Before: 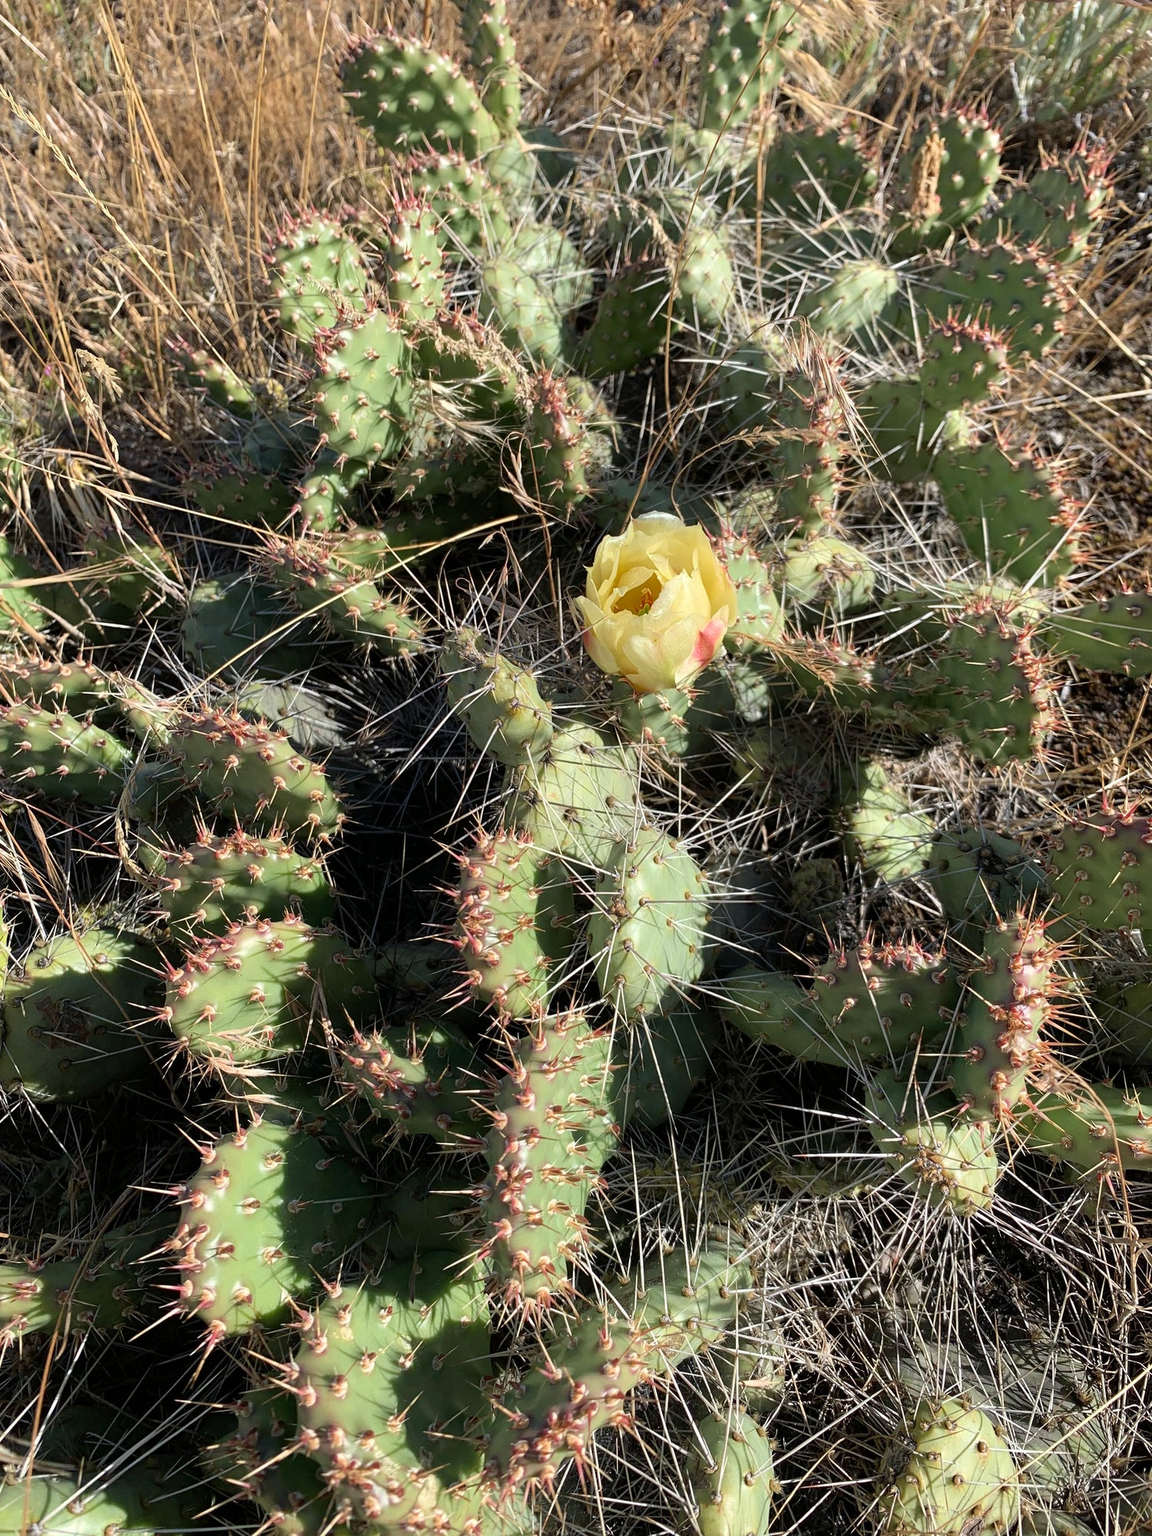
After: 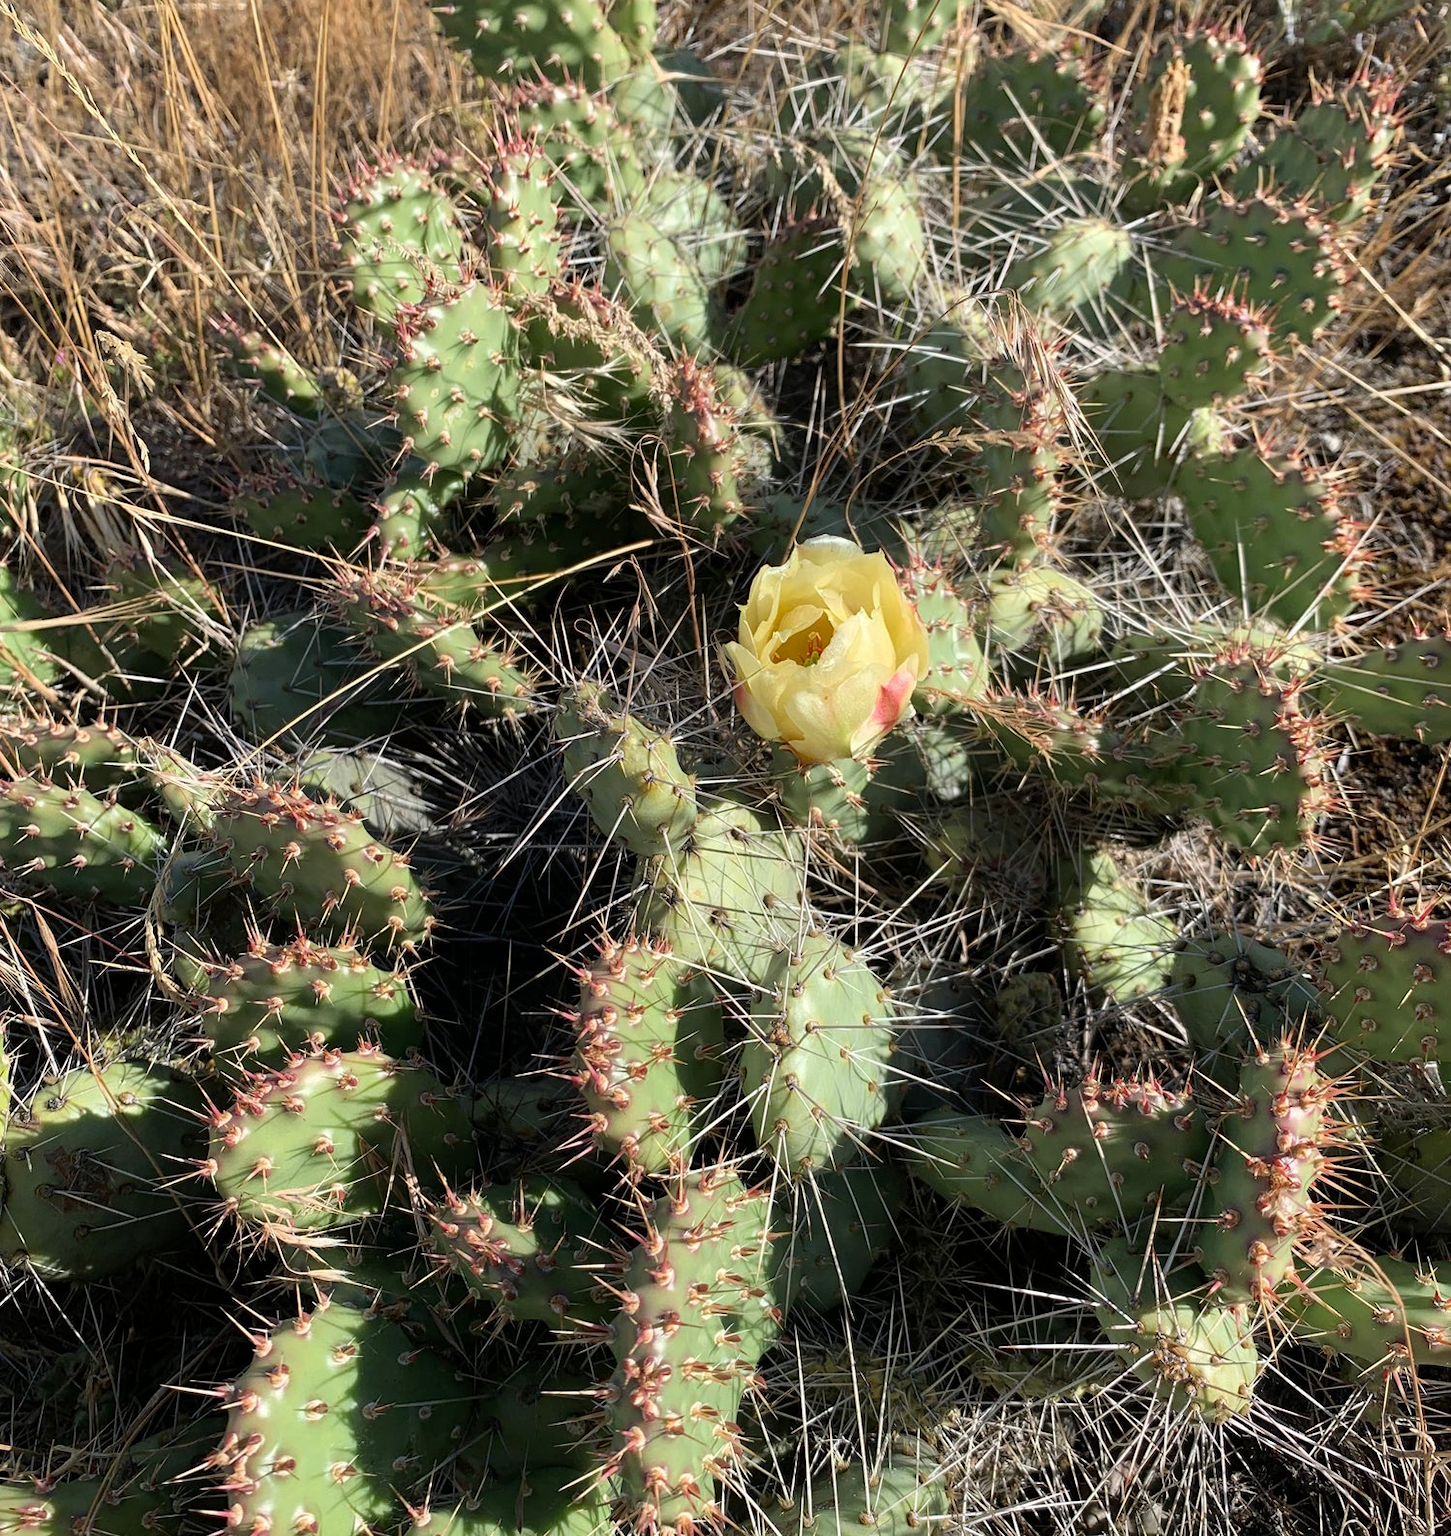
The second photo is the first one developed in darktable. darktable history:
crop and rotate: top 5.656%, bottom 14.978%
